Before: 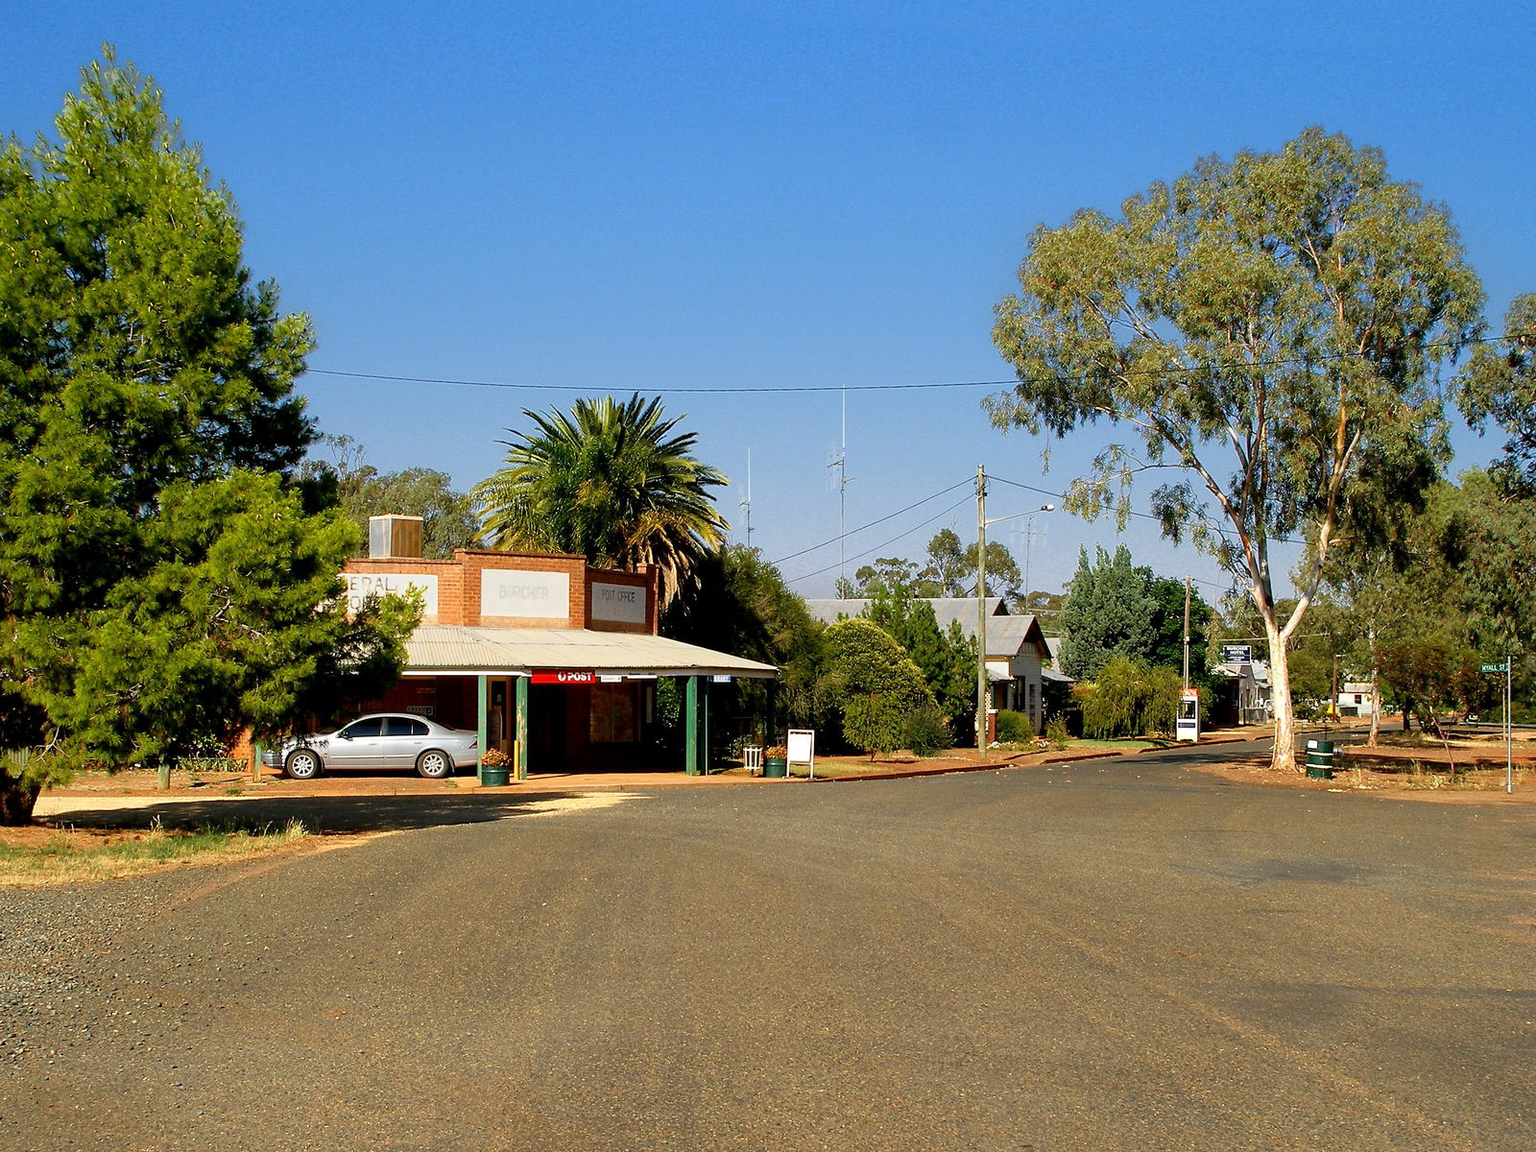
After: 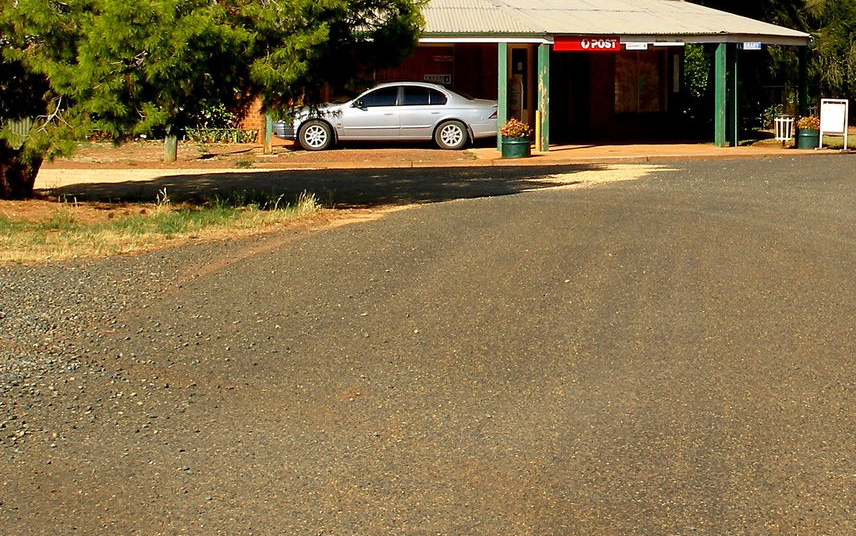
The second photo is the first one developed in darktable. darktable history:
crop and rotate: top 55.099%, right 46.469%, bottom 0.162%
